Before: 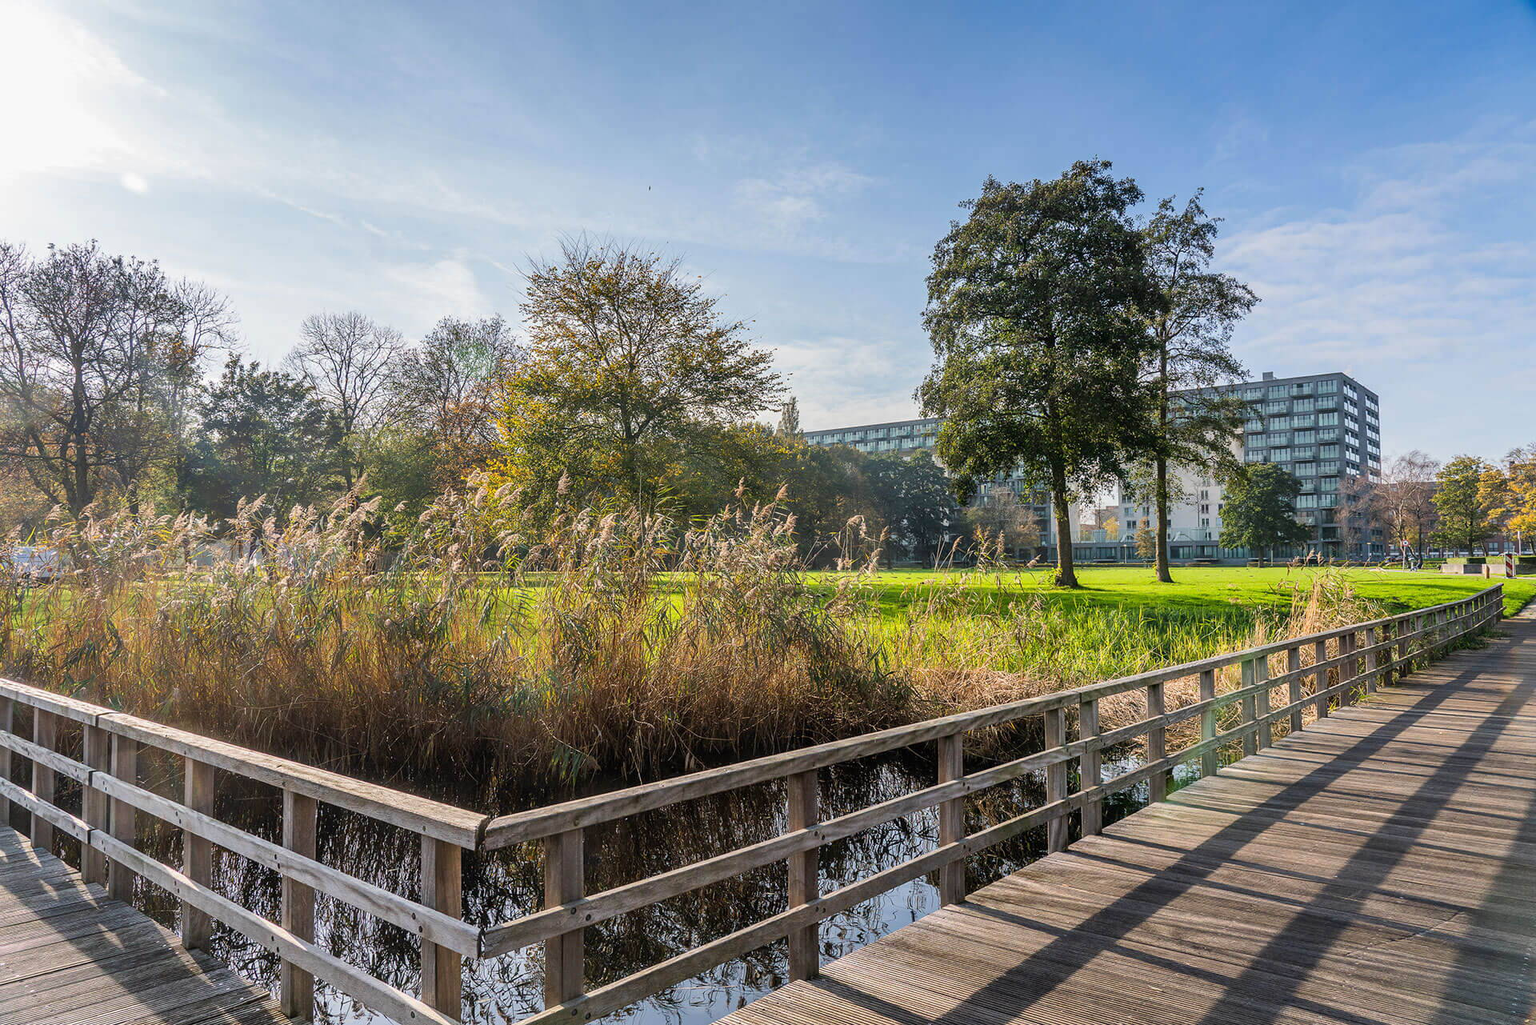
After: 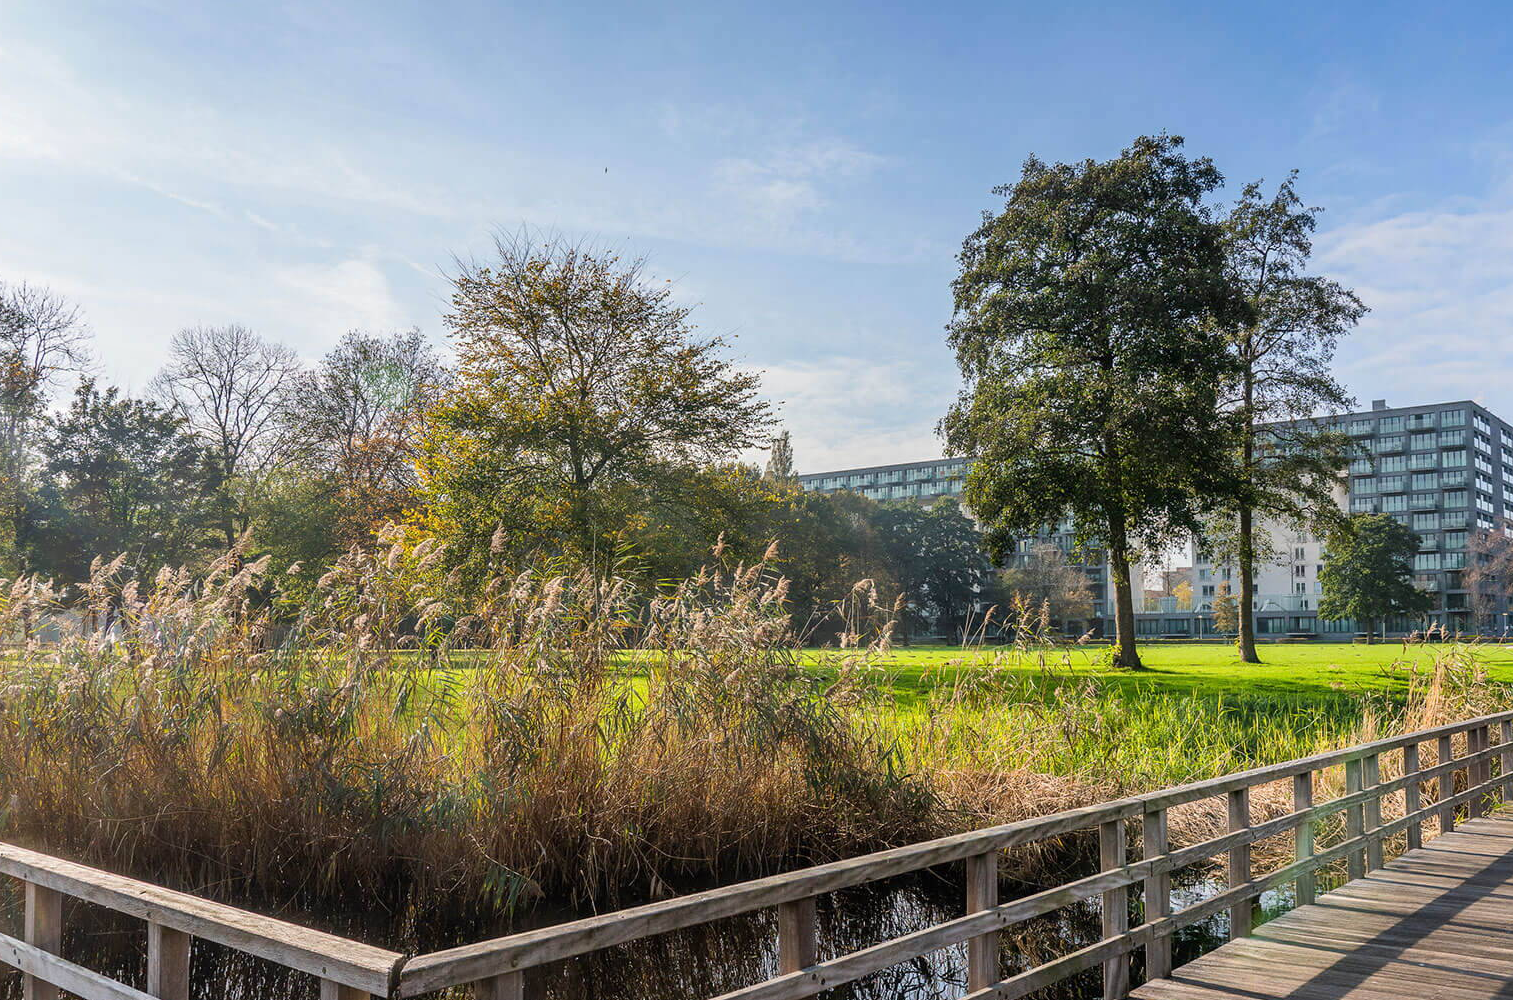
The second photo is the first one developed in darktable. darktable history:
crop and rotate: left 10.77%, top 5.1%, right 10.41%, bottom 16.76%
shadows and highlights: radius 93.07, shadows -14.46, white point adjustment 0.23, highlights 31.48, compress 48.23%, highlights color adjustment 52.79%, soften with gaussian
tone equalizer: on, module defaults
